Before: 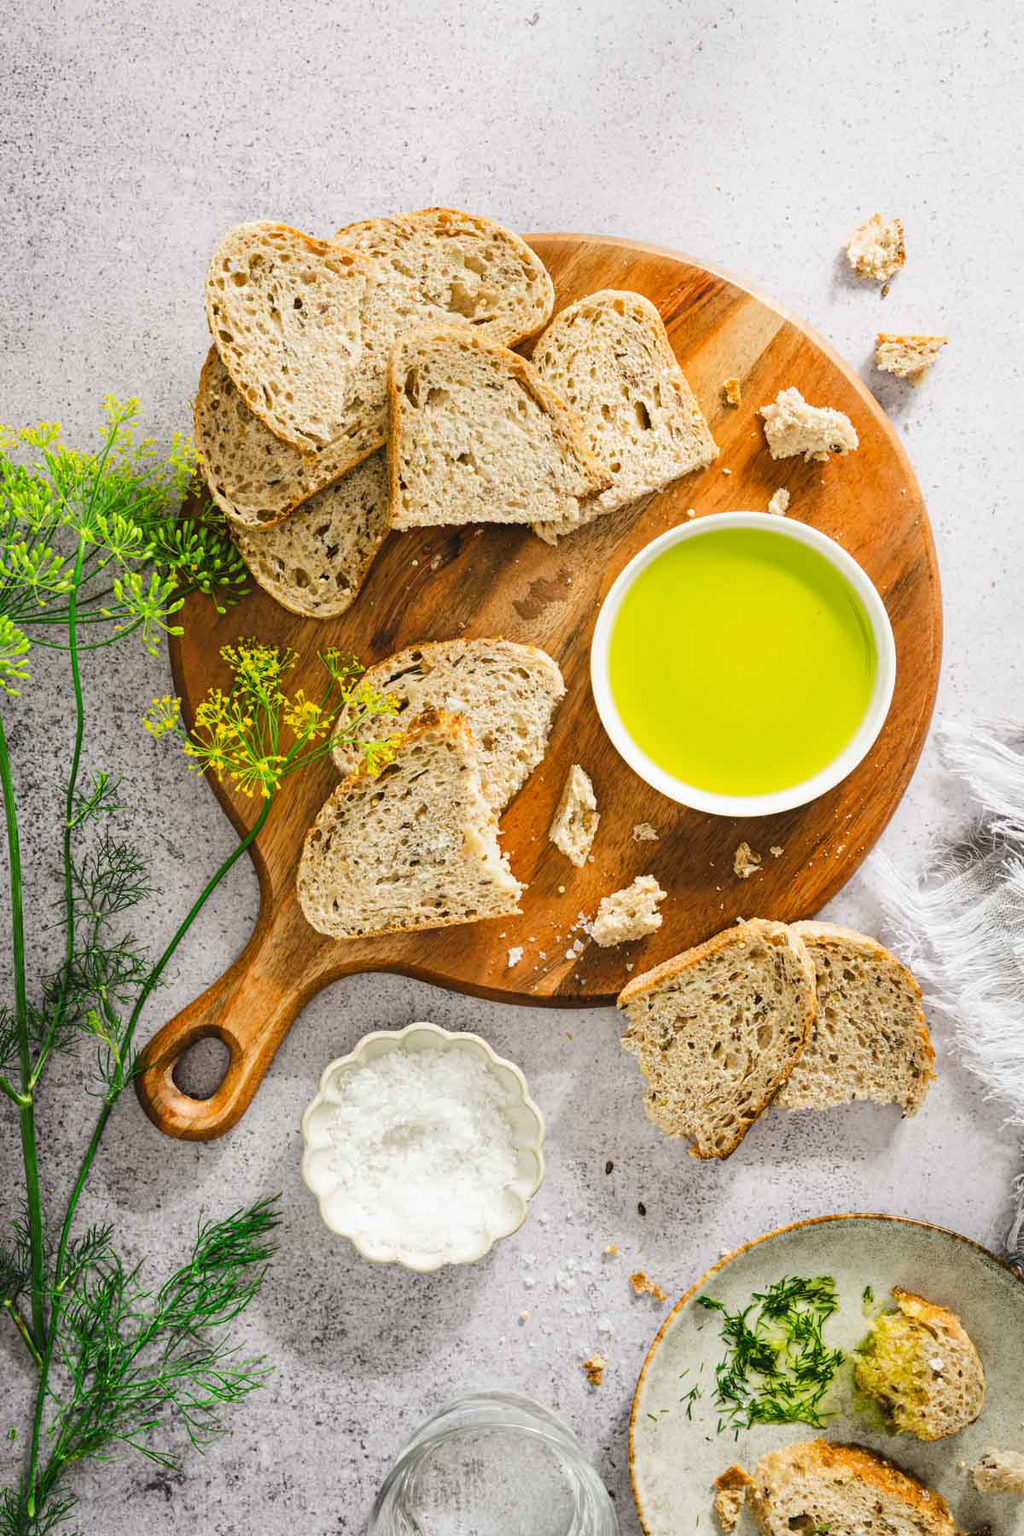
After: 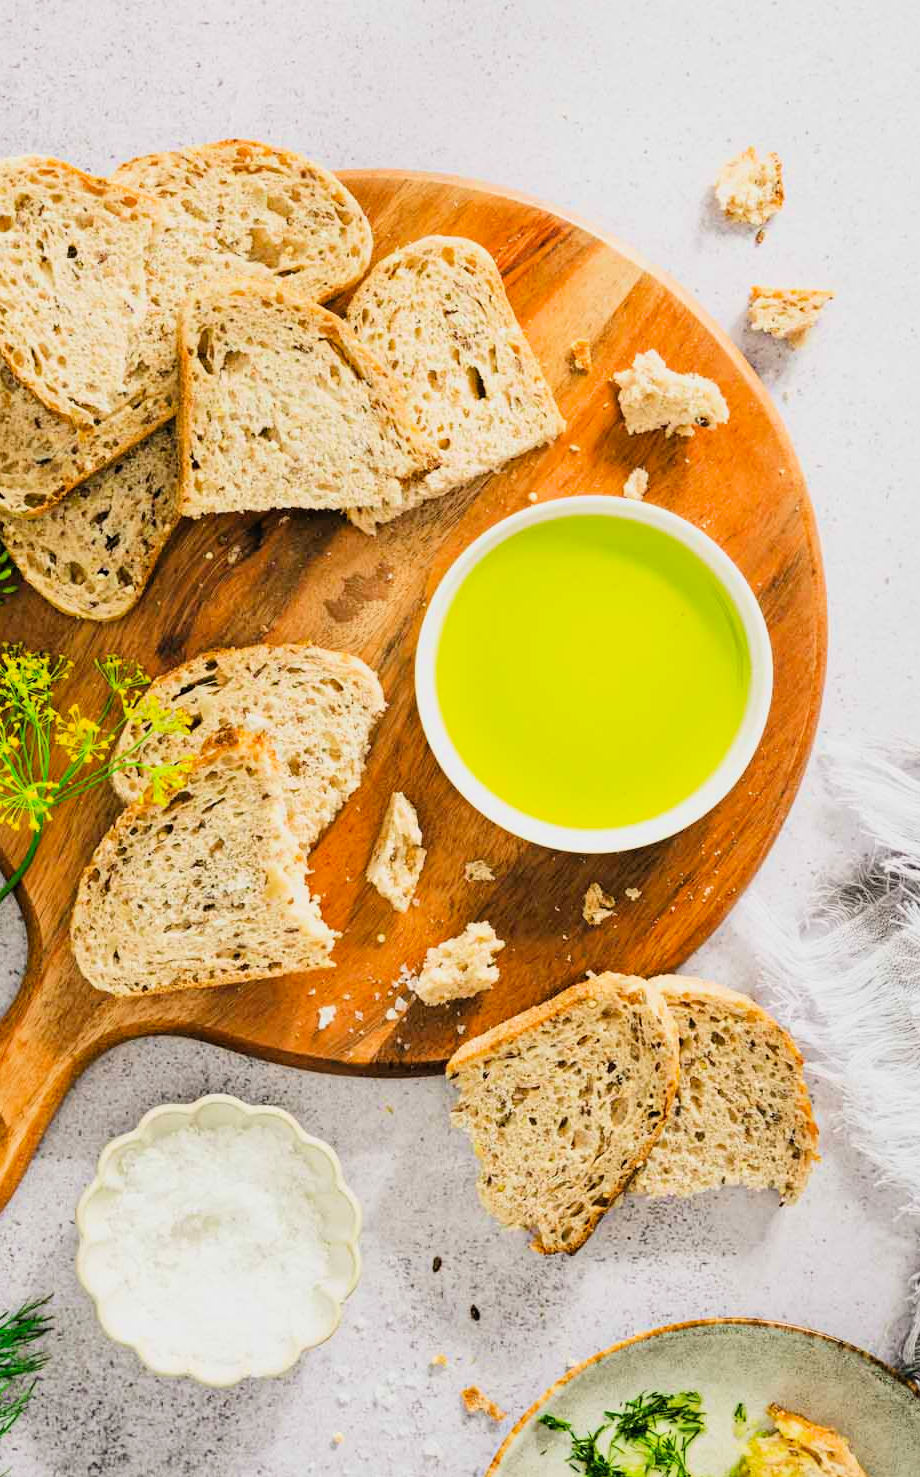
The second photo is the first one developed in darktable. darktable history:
crop: left 23.095%, top 5.827%, bottom 11.854%
exposure: black level correction 0.001, exposure 0.5 EV, compensate exposure bias true, compensate highlight preservation false
filmic rgb: black relative exposure -7.65 EV, white relative exposure 4.56 EV, hardness 3.61, color science v6 (2022)
color balance: contrast 10%
